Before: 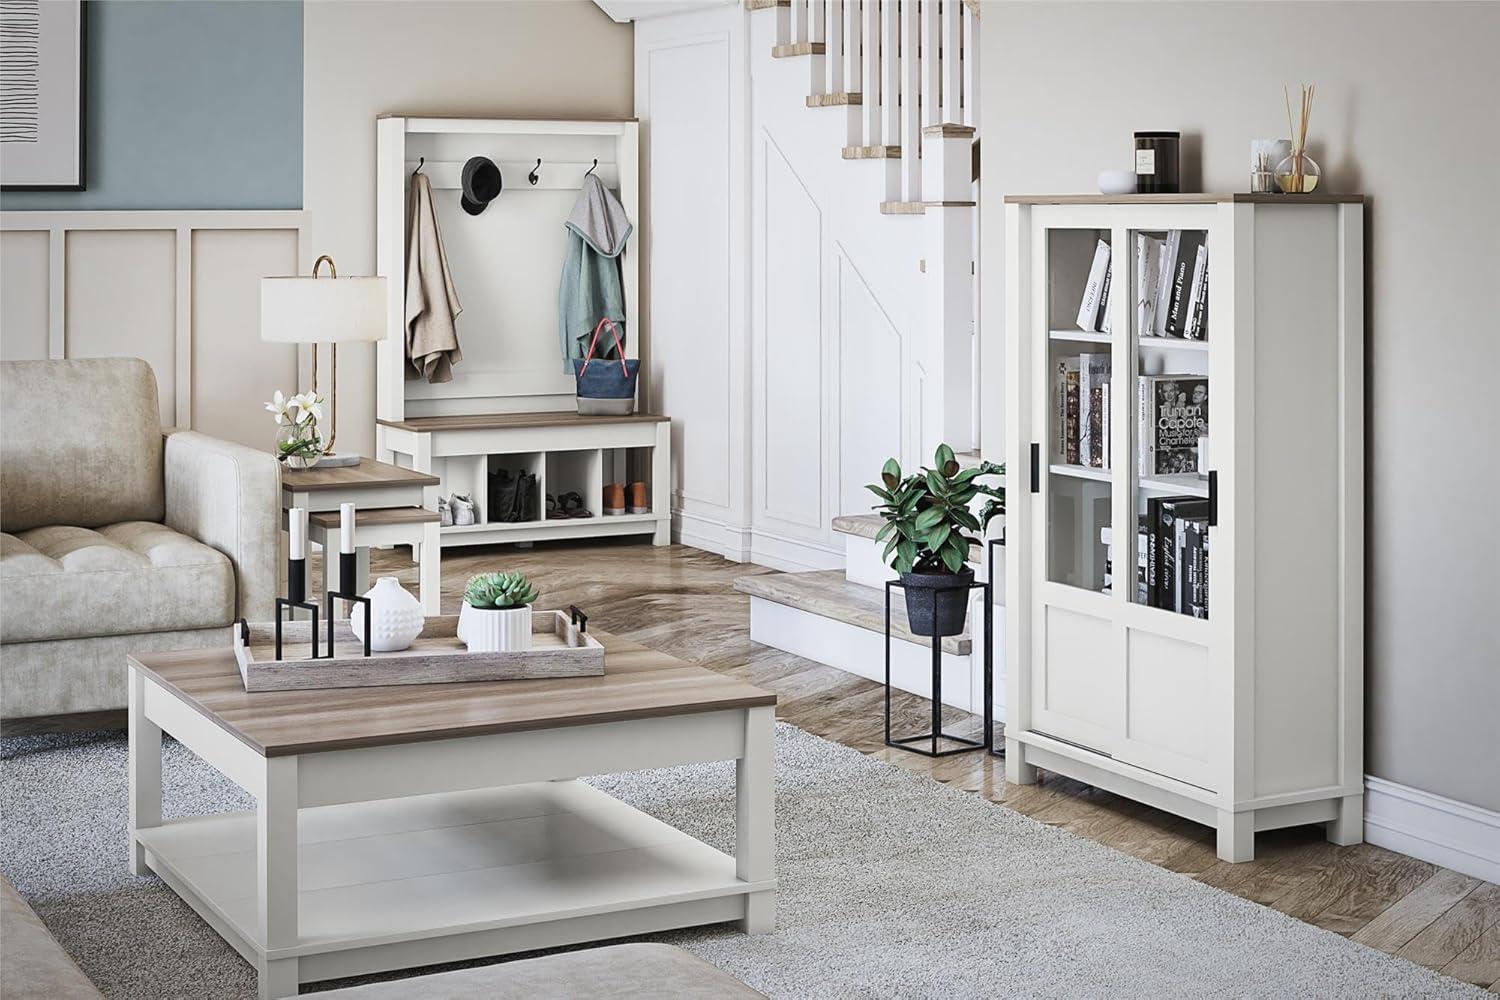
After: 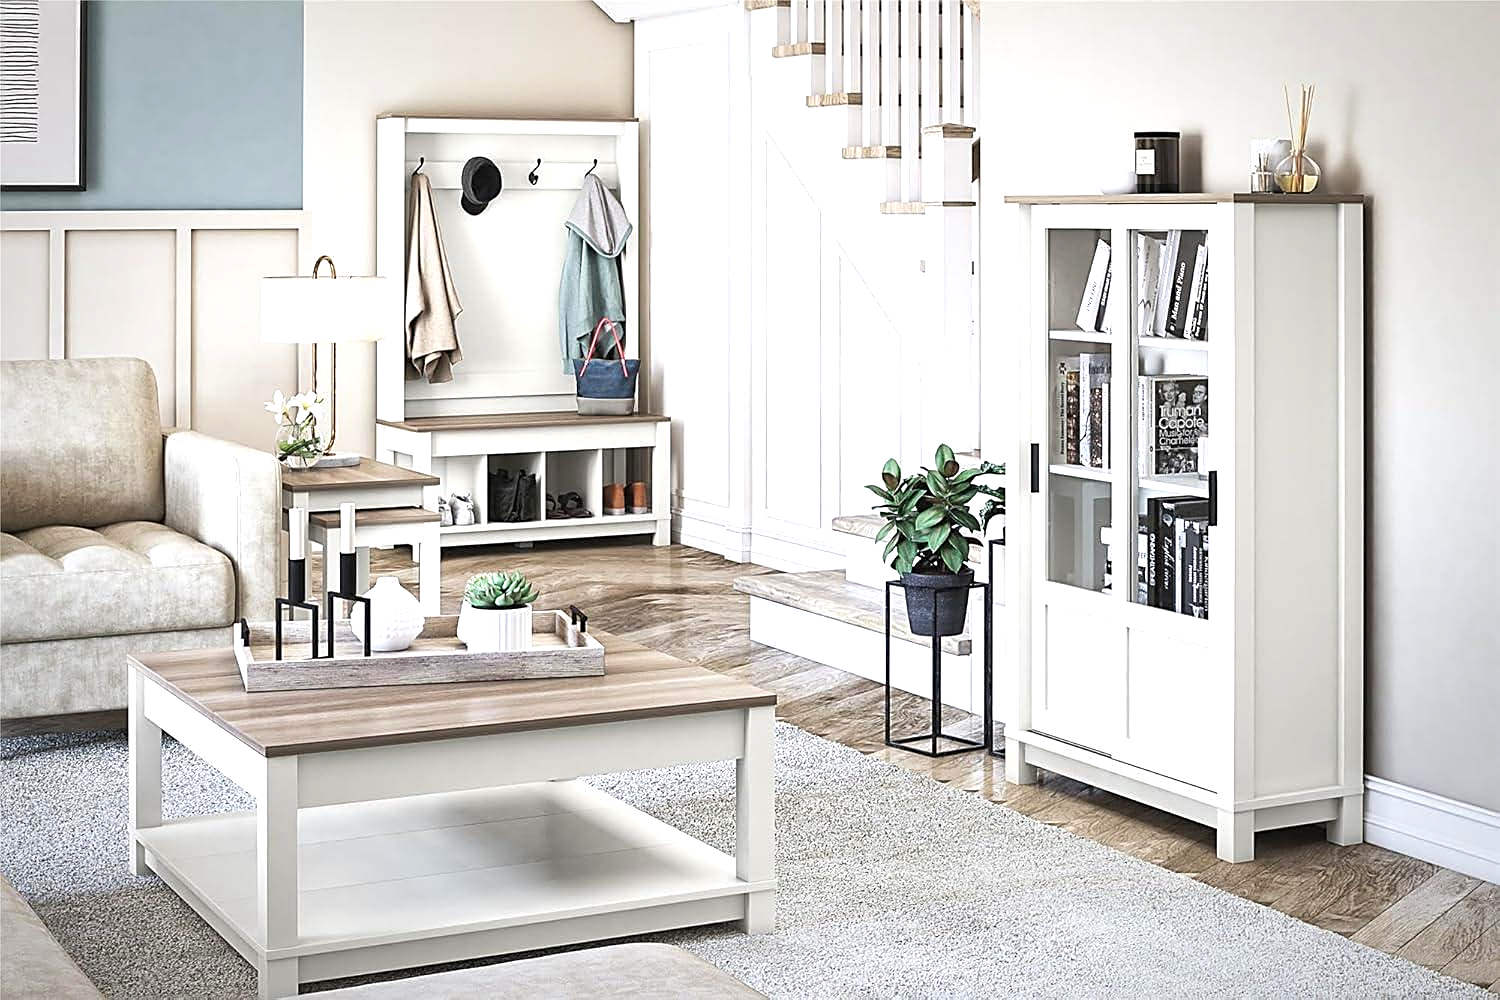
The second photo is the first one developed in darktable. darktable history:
exposure: black level correction 0, exposure 0.699 EV, compensate exposure bias true, compensate highlight preservation false
sharpen: amount 0.5
